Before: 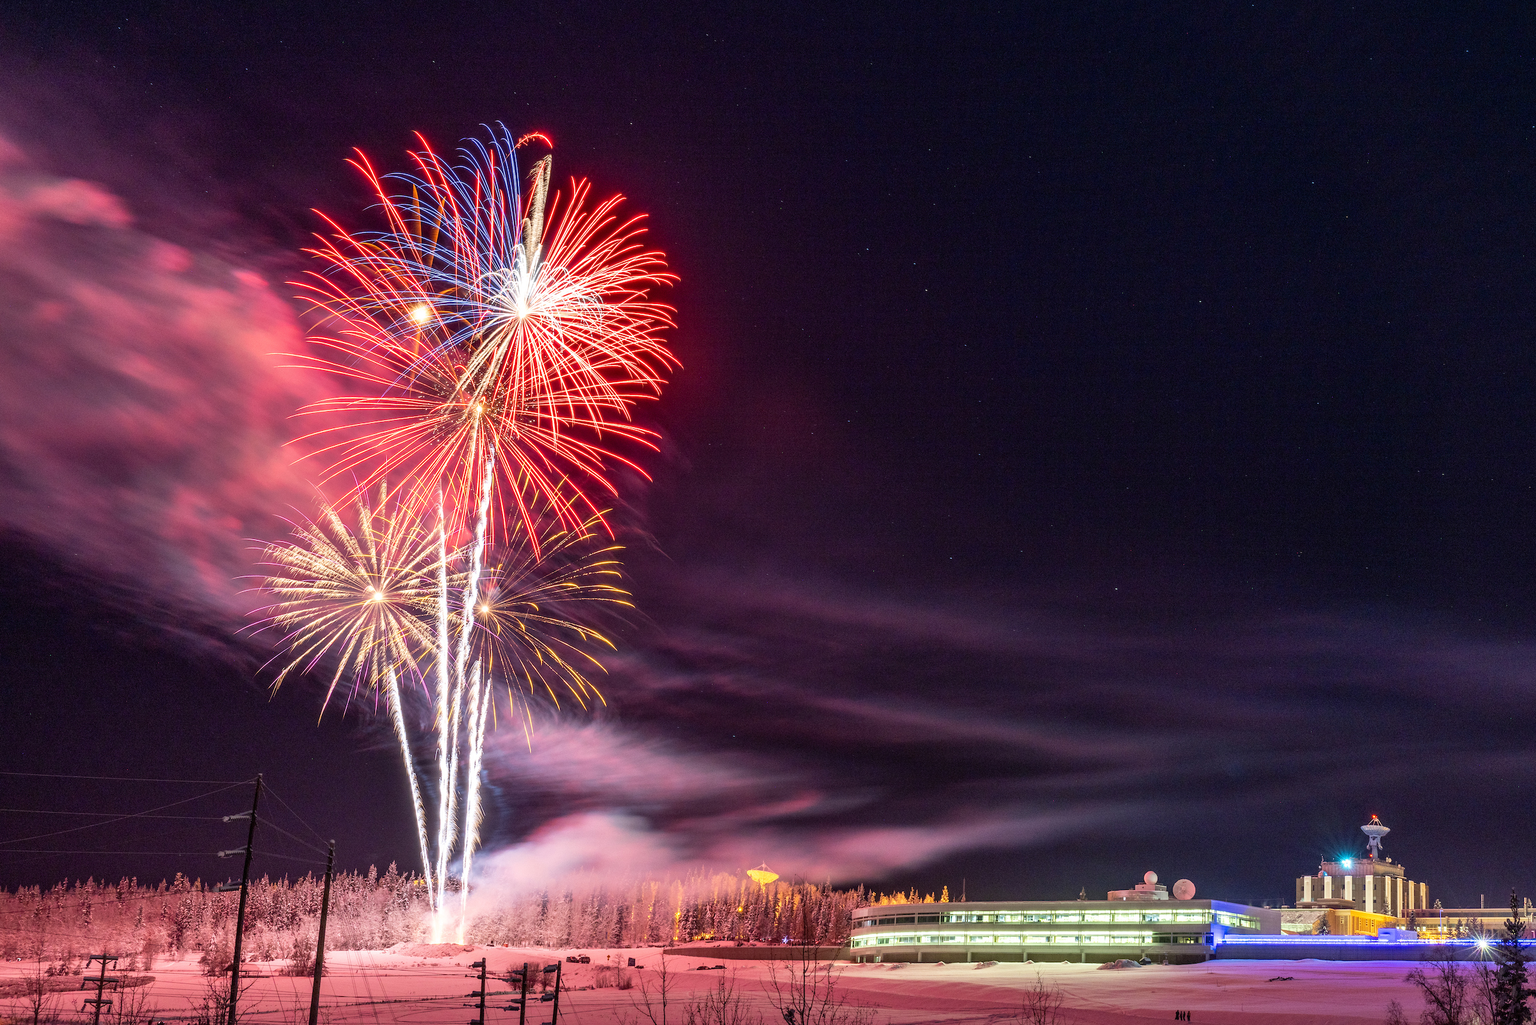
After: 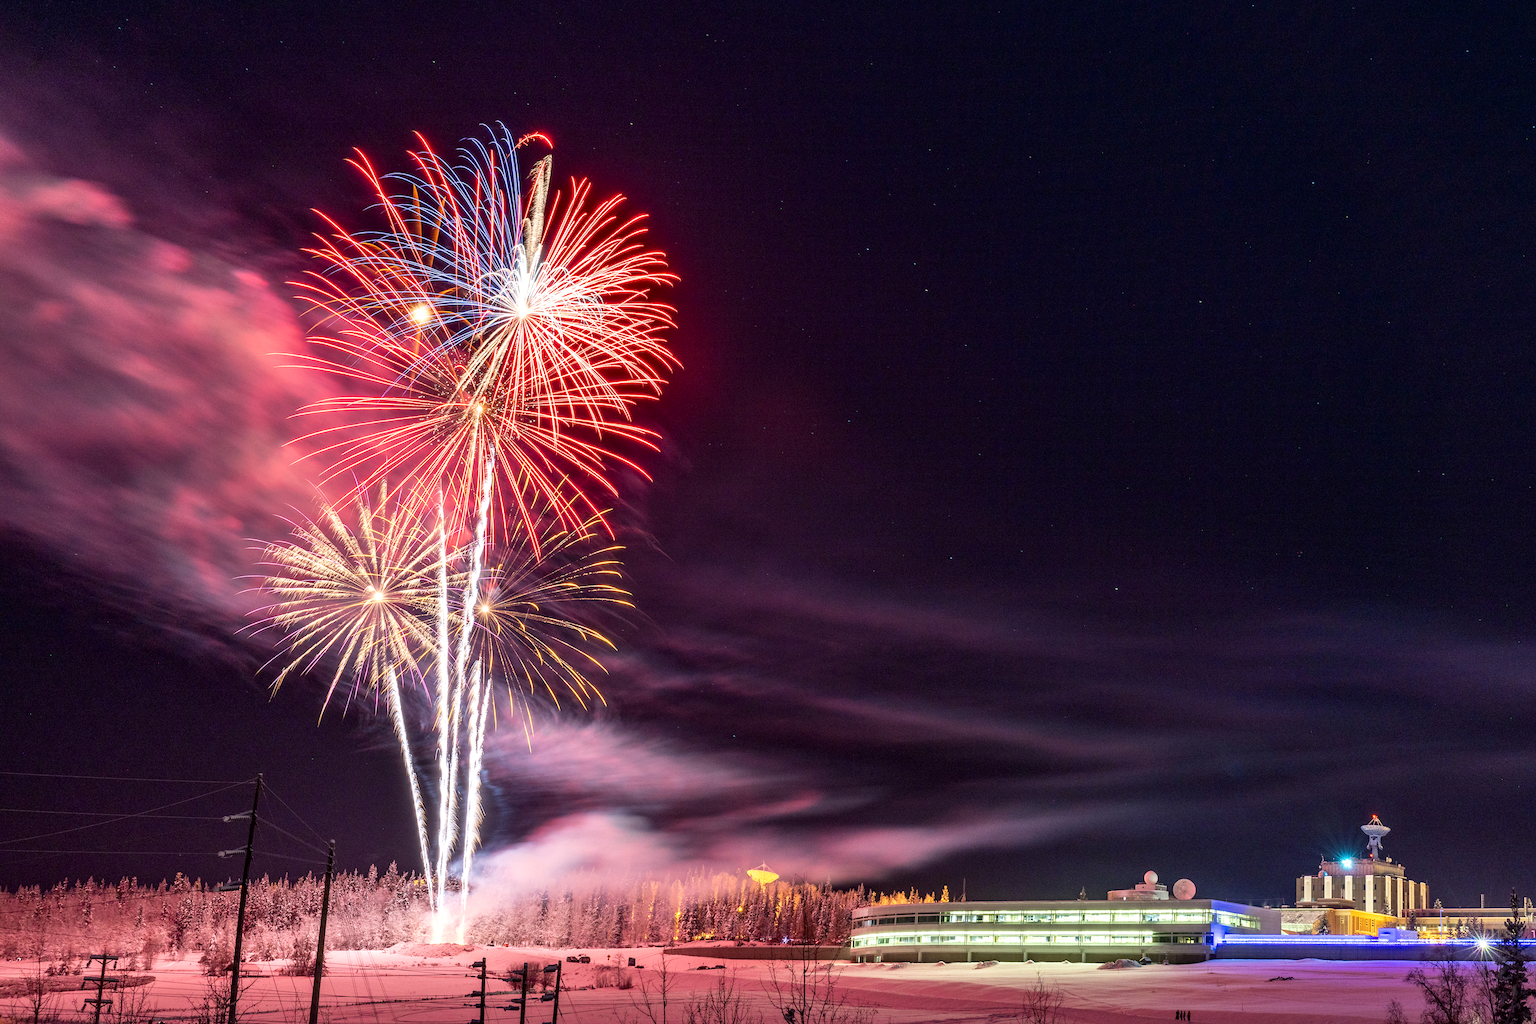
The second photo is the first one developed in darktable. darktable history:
local contrast: mode bilateral grid, contrast 20, coarseness 50, detail 119%, midtone range 0.2
shadows and highlights: shadows -29.42, highlights 29.7
